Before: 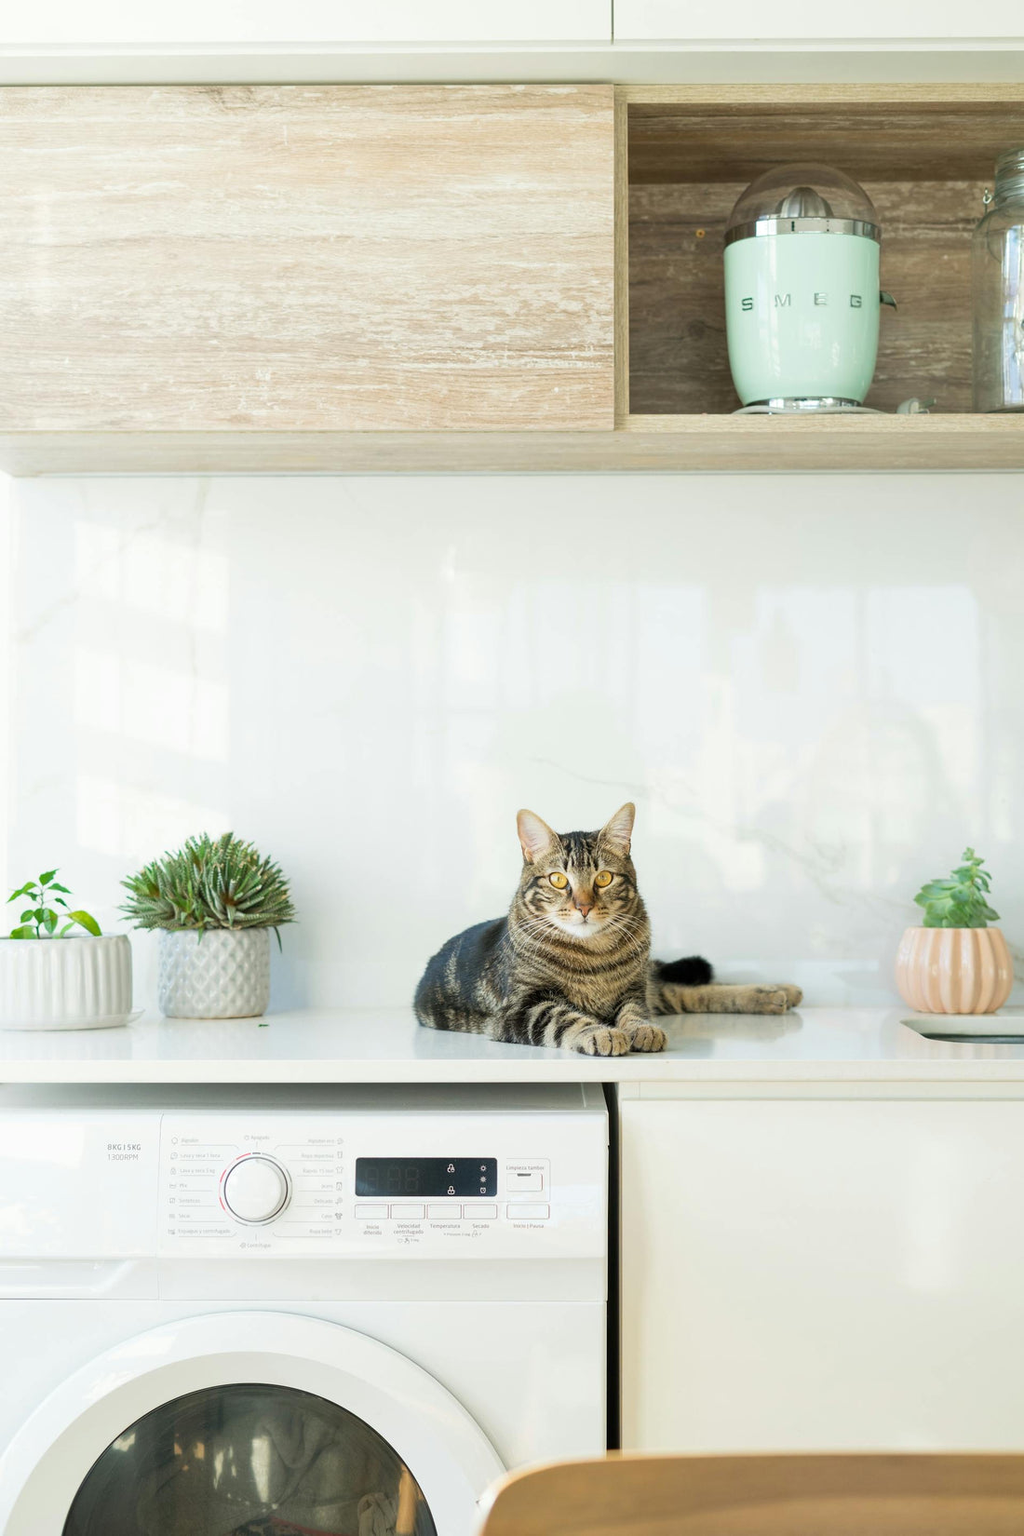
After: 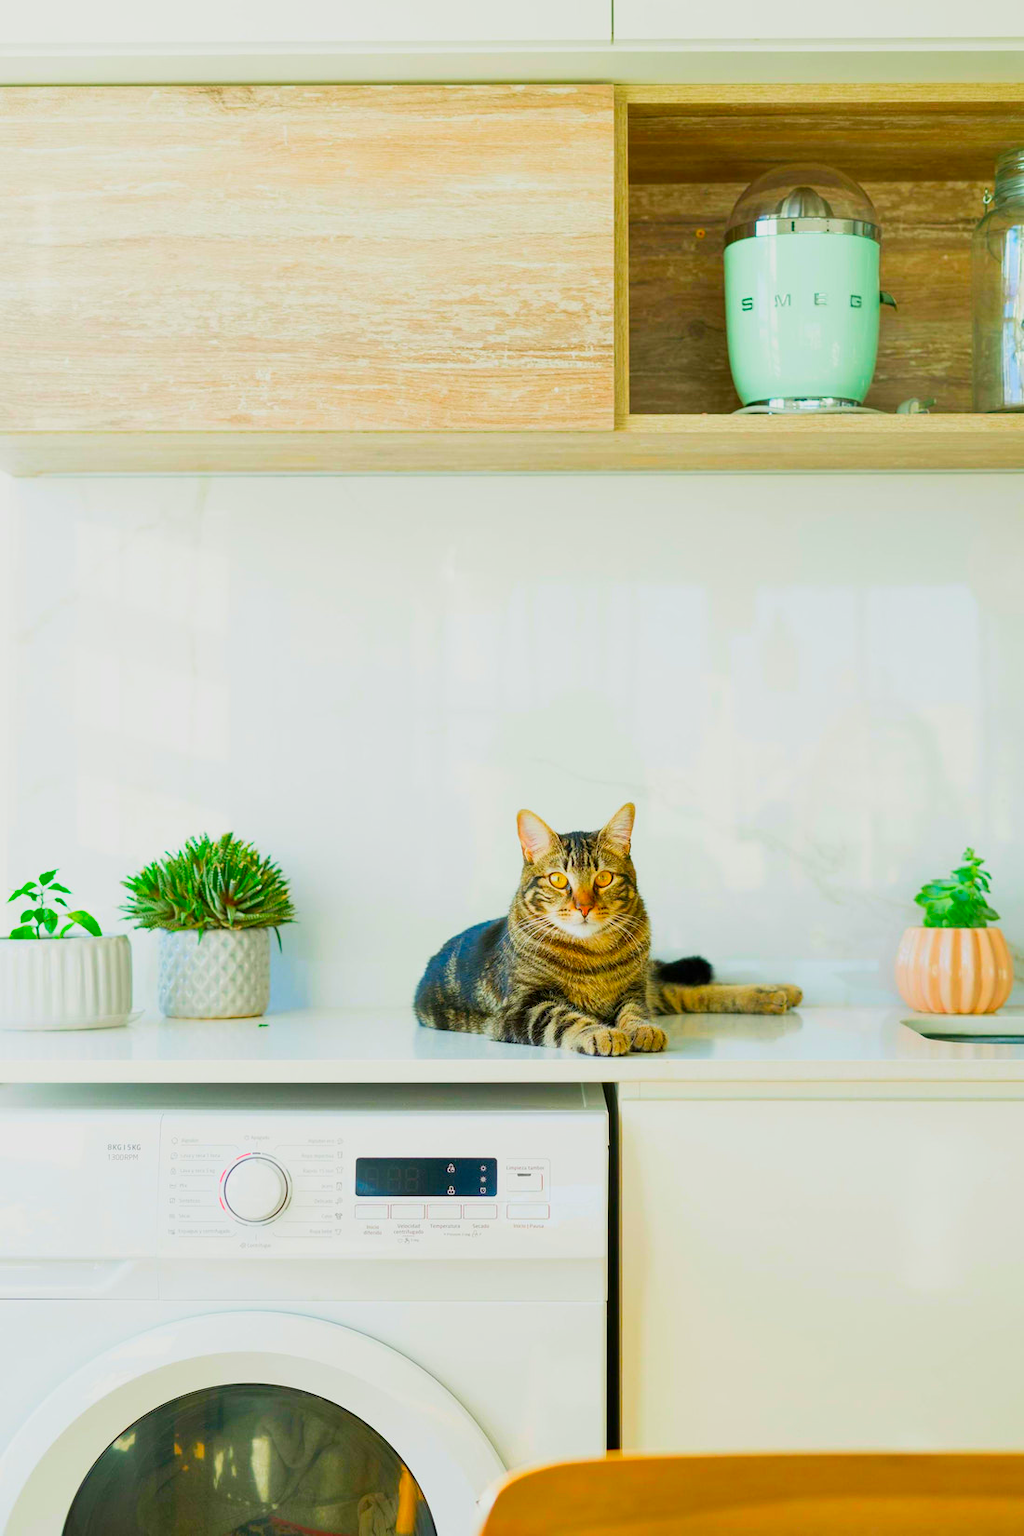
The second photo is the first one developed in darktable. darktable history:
contrast brightness saturation: contrast 0.04, saturation 0.16
exposure: exposure 0 EV, compensate highlight preservation false
color correction: saturation 2.15
sigmoid: contrast 1.22, skew 0.65
